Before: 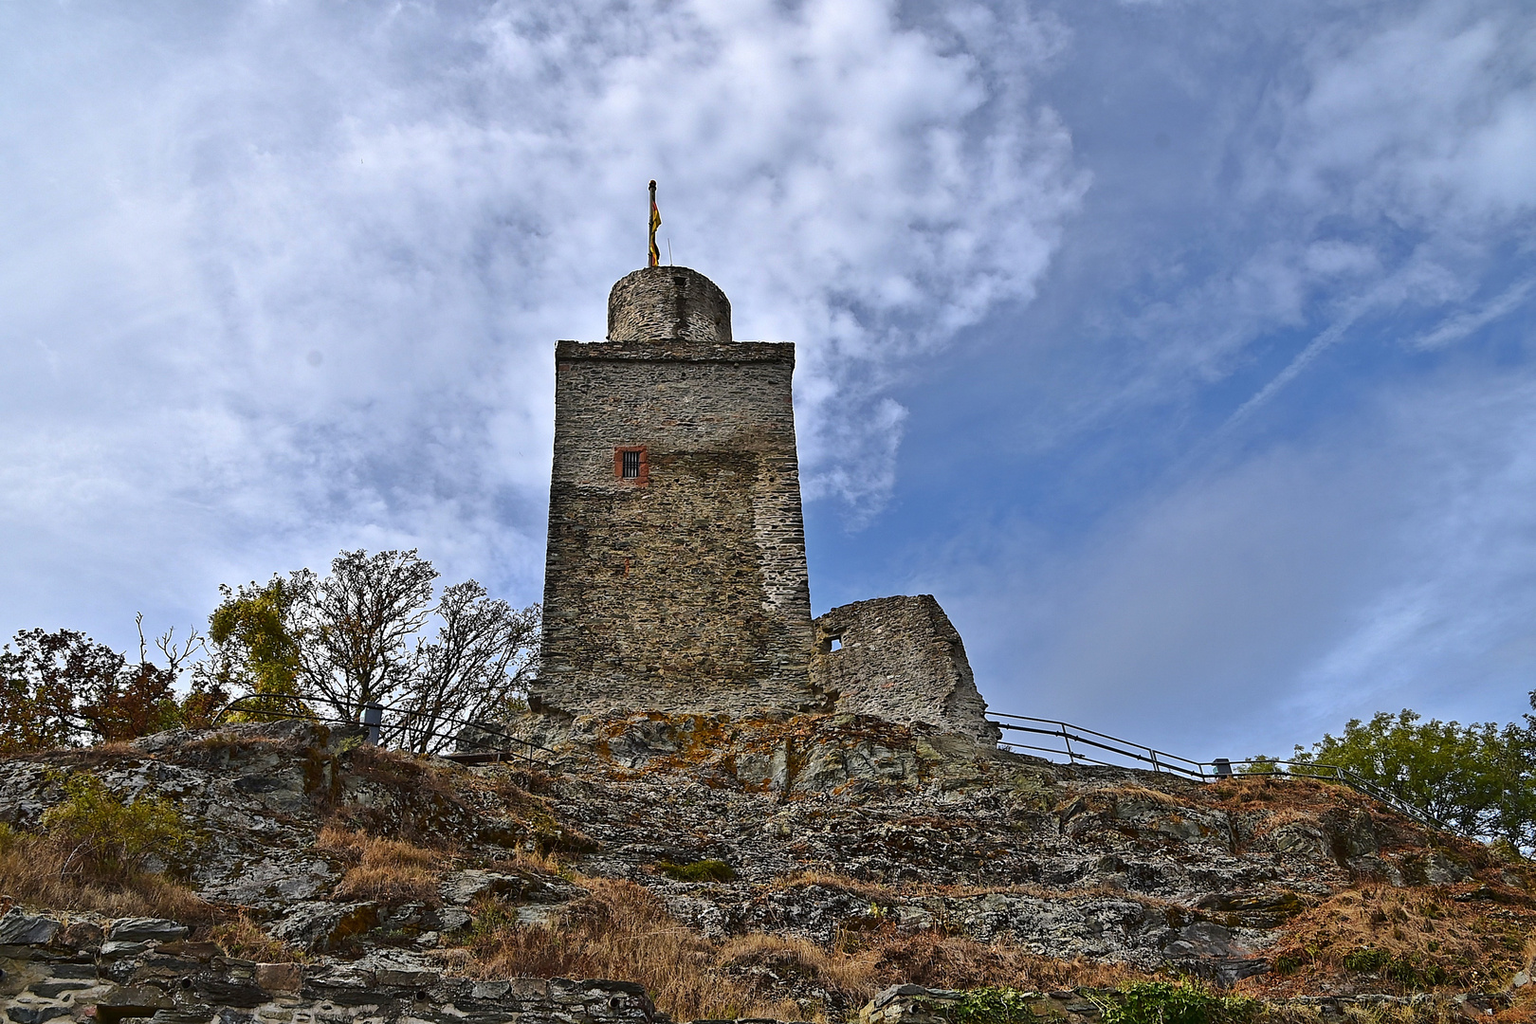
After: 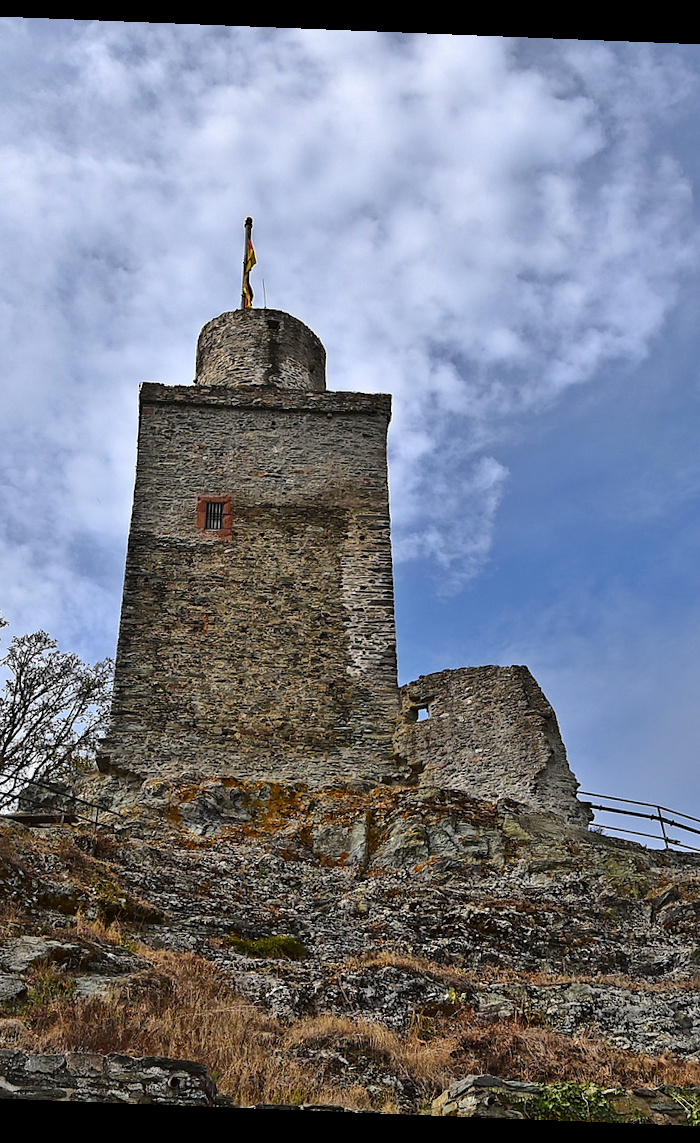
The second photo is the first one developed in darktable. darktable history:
crop: left 28.583%, right 29.231%
rotate and perspective: rotation 2.27°, automatic cropping off
